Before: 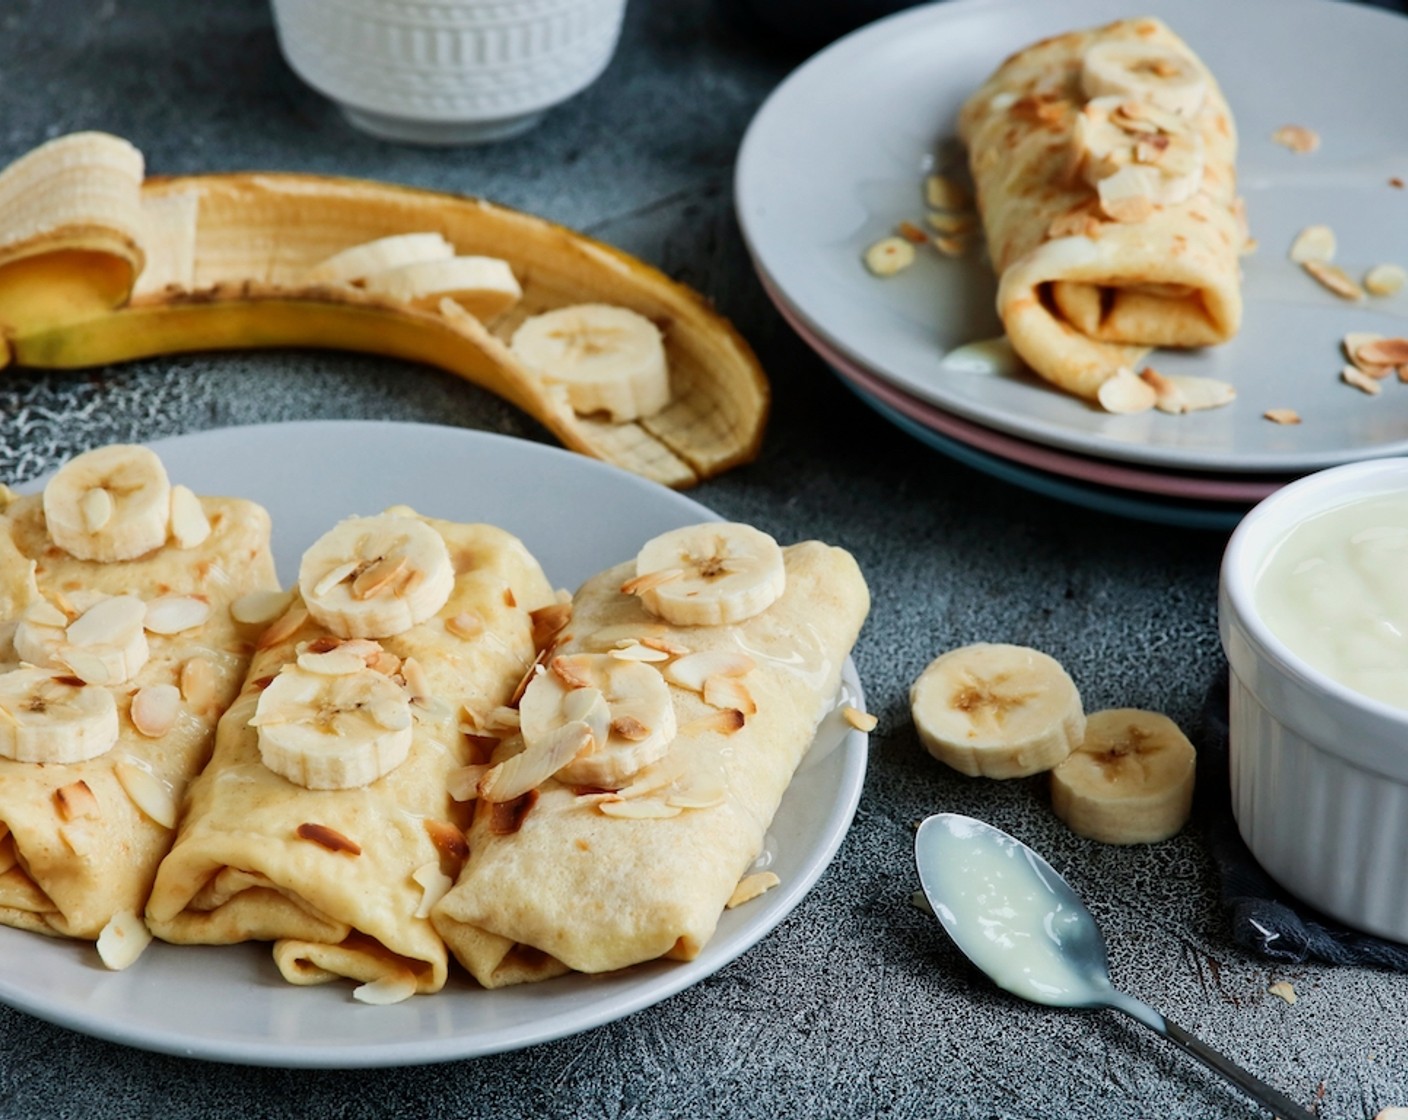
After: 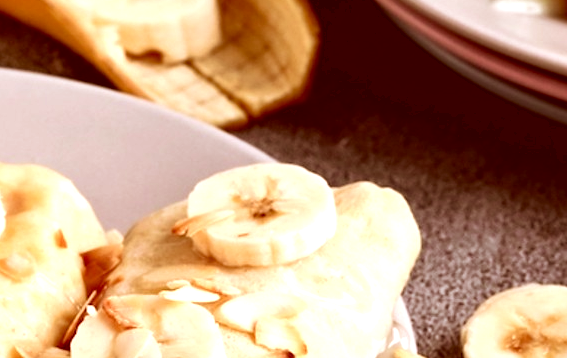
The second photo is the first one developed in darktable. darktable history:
velvia: strength 24.73%
crop: left 31.908%, top 32.091%, right 27.798%, bottom 35.869%
tone equalizer: -8 EV -0.731 EV, -7 EV -0.731 EV, -6 EV -0.57 EV, -5 EV -0.378 EV, -3 EV 0.37 EV, -2 EV 0.6 EV, -1 EV 0.682 EV, +0 EV 0.768 EV, smoothing diameter 24.89%, edges refinement/feathering 10.5, preserve details guided filter
color correction: highlights a* 9.27, highlights b* 9.05, shadows a* 39.43, shadows b* 39.97, saturation 0.781
